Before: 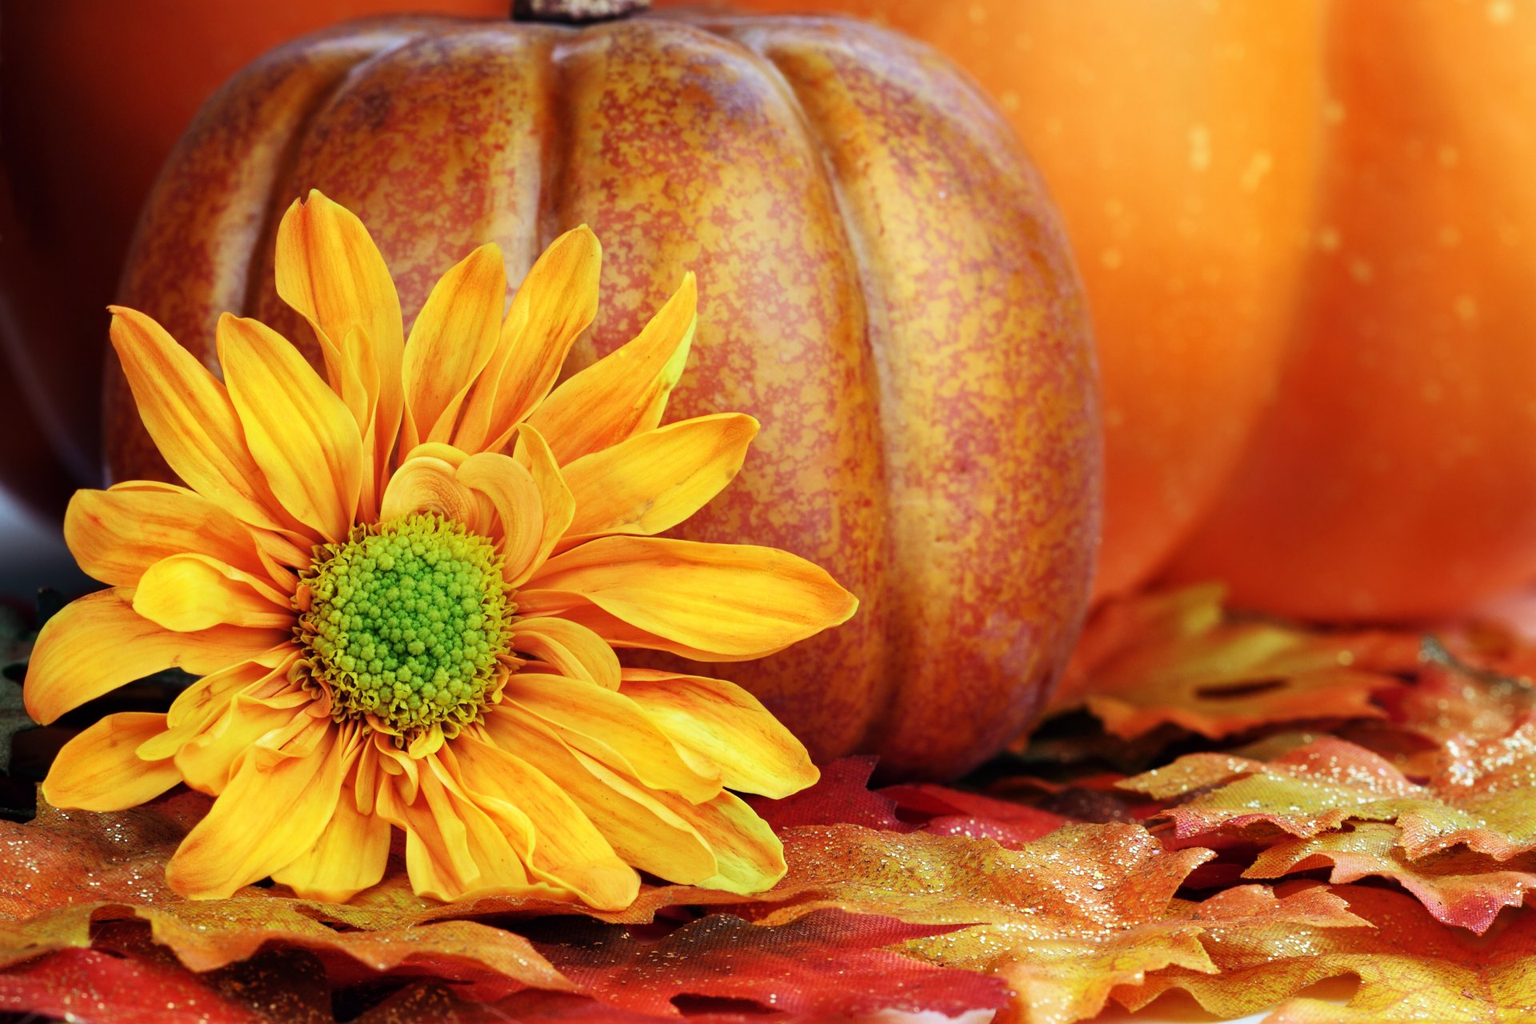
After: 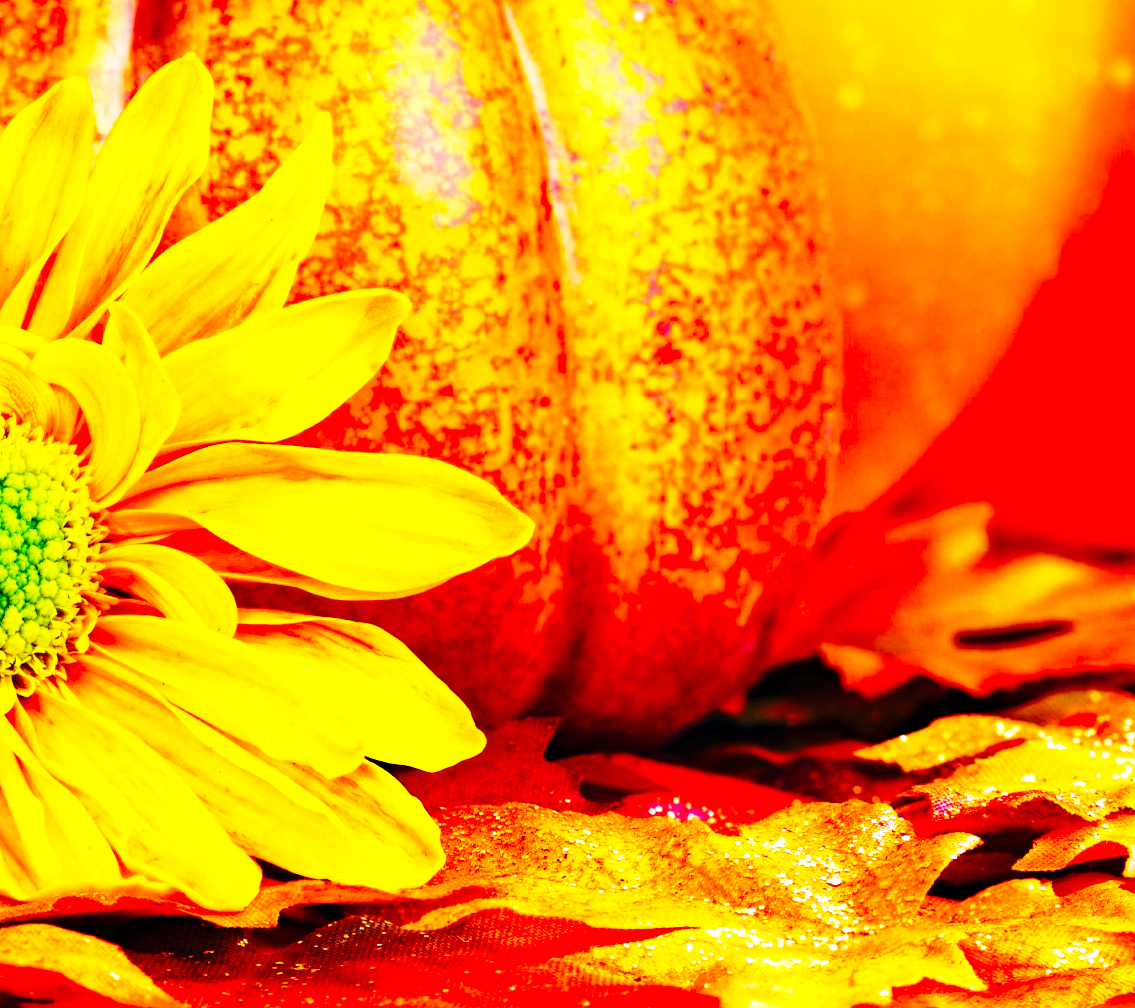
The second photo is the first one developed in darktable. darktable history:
crop and rotate: left 28.11%, top 17.792%, right 12.772%, bottom 3.451%
shadows and highlights: shadows 25.7, highlights -25.36
exposure: exposure 0.579 EV, compensate highlight preservation false
base curve: curves: ch0 [(0, 0) (0.04, 0.03) (0.133, 0.232) (0.448, 0.748) (0.843, 0.968) (1, 1)], preserve colors none
color balance rgb: power › hue 329.37°, highlights gain › chroma 1.666%, highlights gain › hue 57.13°, linear chroma grading › global chroma 41.664%, perceptual saturation grading › global saturation 30.632%, perceptual brilliance grading › highlights 8.218%, perceptual brilliance grading › mid-tones 3.119%, perceptual brilliance grading › shadows 1.783%
haze removal: strength 0.286, distance 0.253, compatibility mode true, adaptive false
